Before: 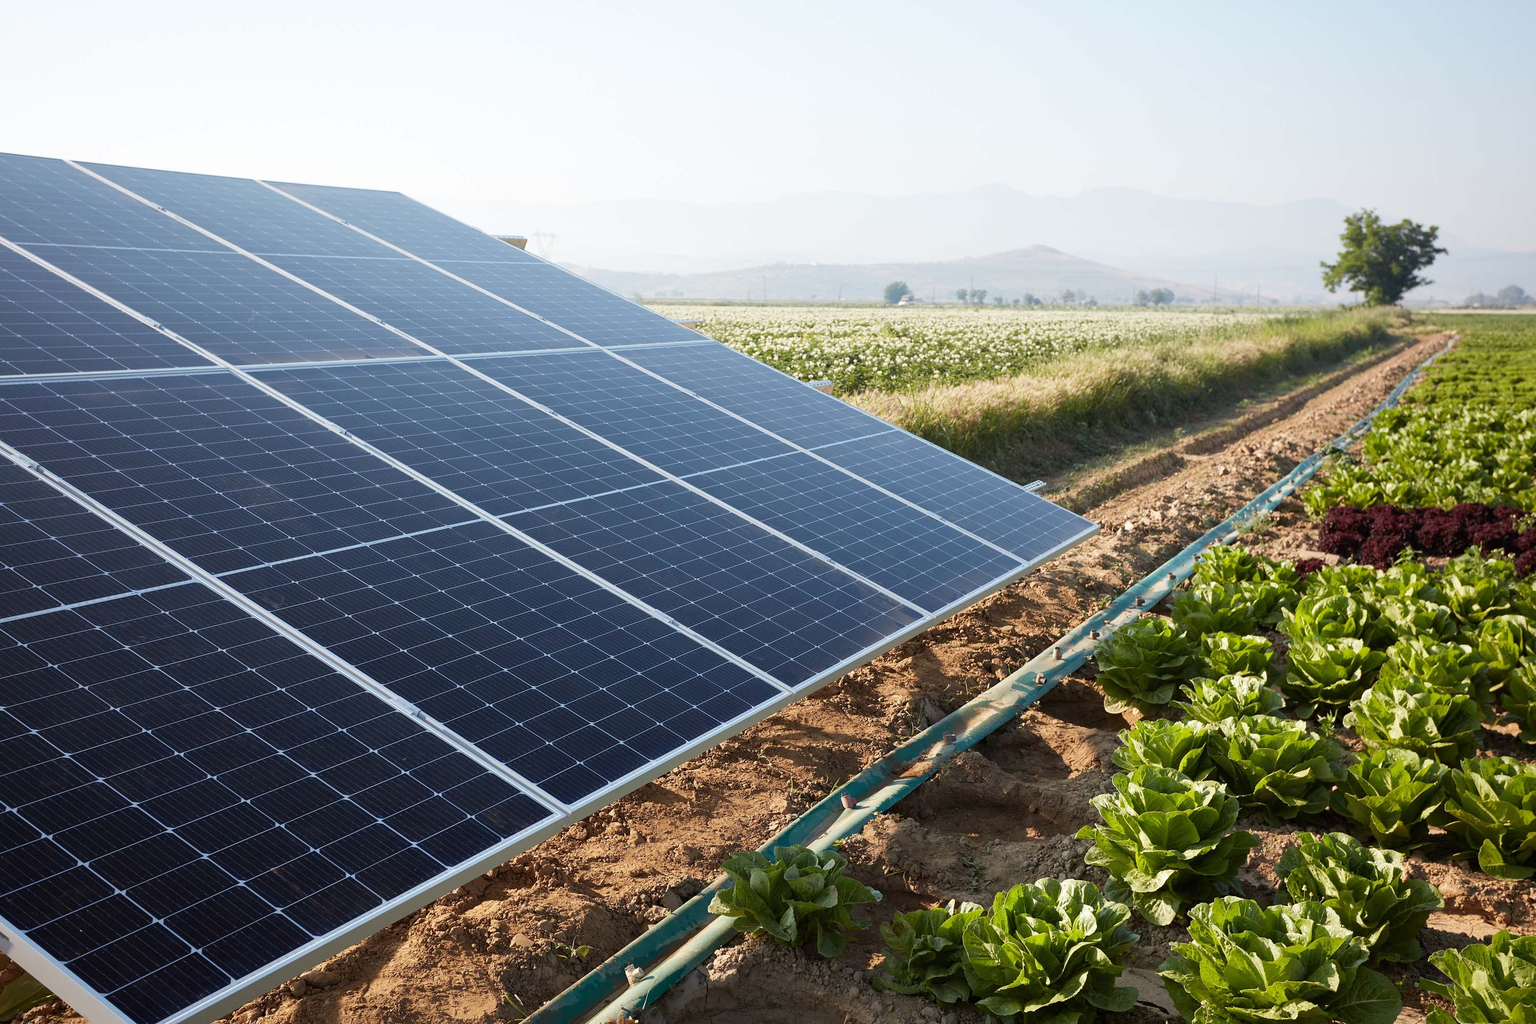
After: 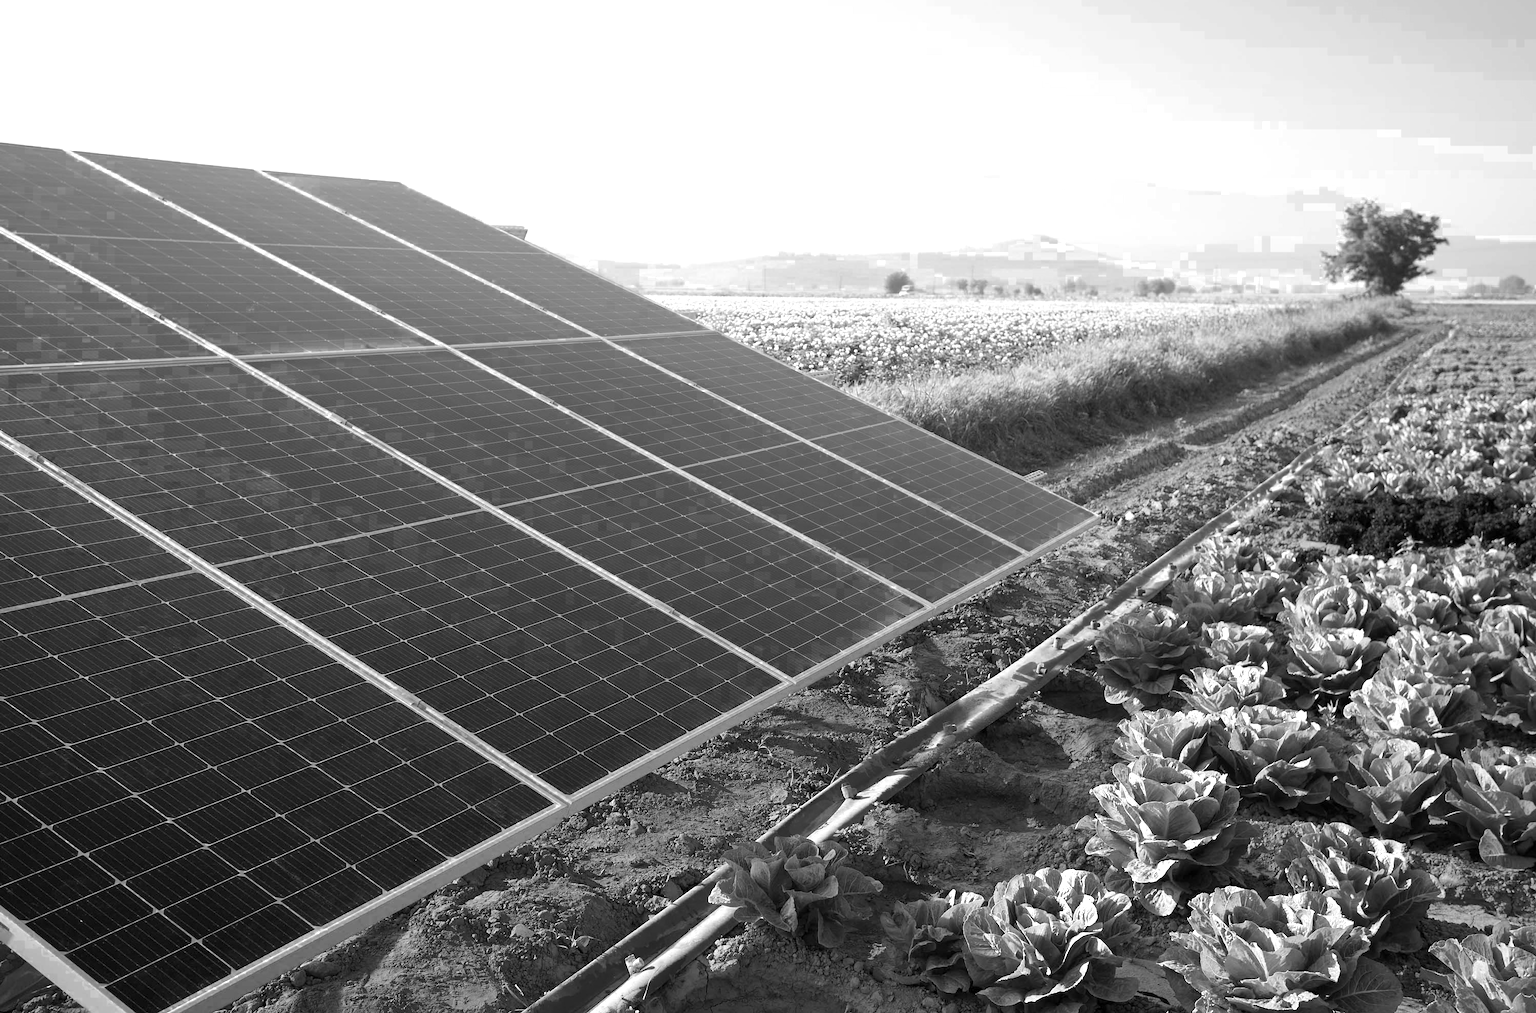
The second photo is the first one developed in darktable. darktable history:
crop: top 1.049%, right 0.001%
color zones: curves: ch0 [(0.002, 0.589) (0.107, 0.484) (0.146, 0.249) (0.217, 0.352) (0.309, 0.525) (0.39, 0.404) (0.455, 0.169) (0.597, 0.055) (0.724, 0.212) (0.775, 0.691) (0.869, 0.571) (1, 0.587)]; ch1 [(0, 0) (0.143, 0) (0.286, 0) (0.429, 0) (0.571, 0) (0.714, 0) (0.857, 0)]
exposure: black level correction 0.001, exposure 0.5 EV, compensate exposure bias true, compensate highlight preservation false
